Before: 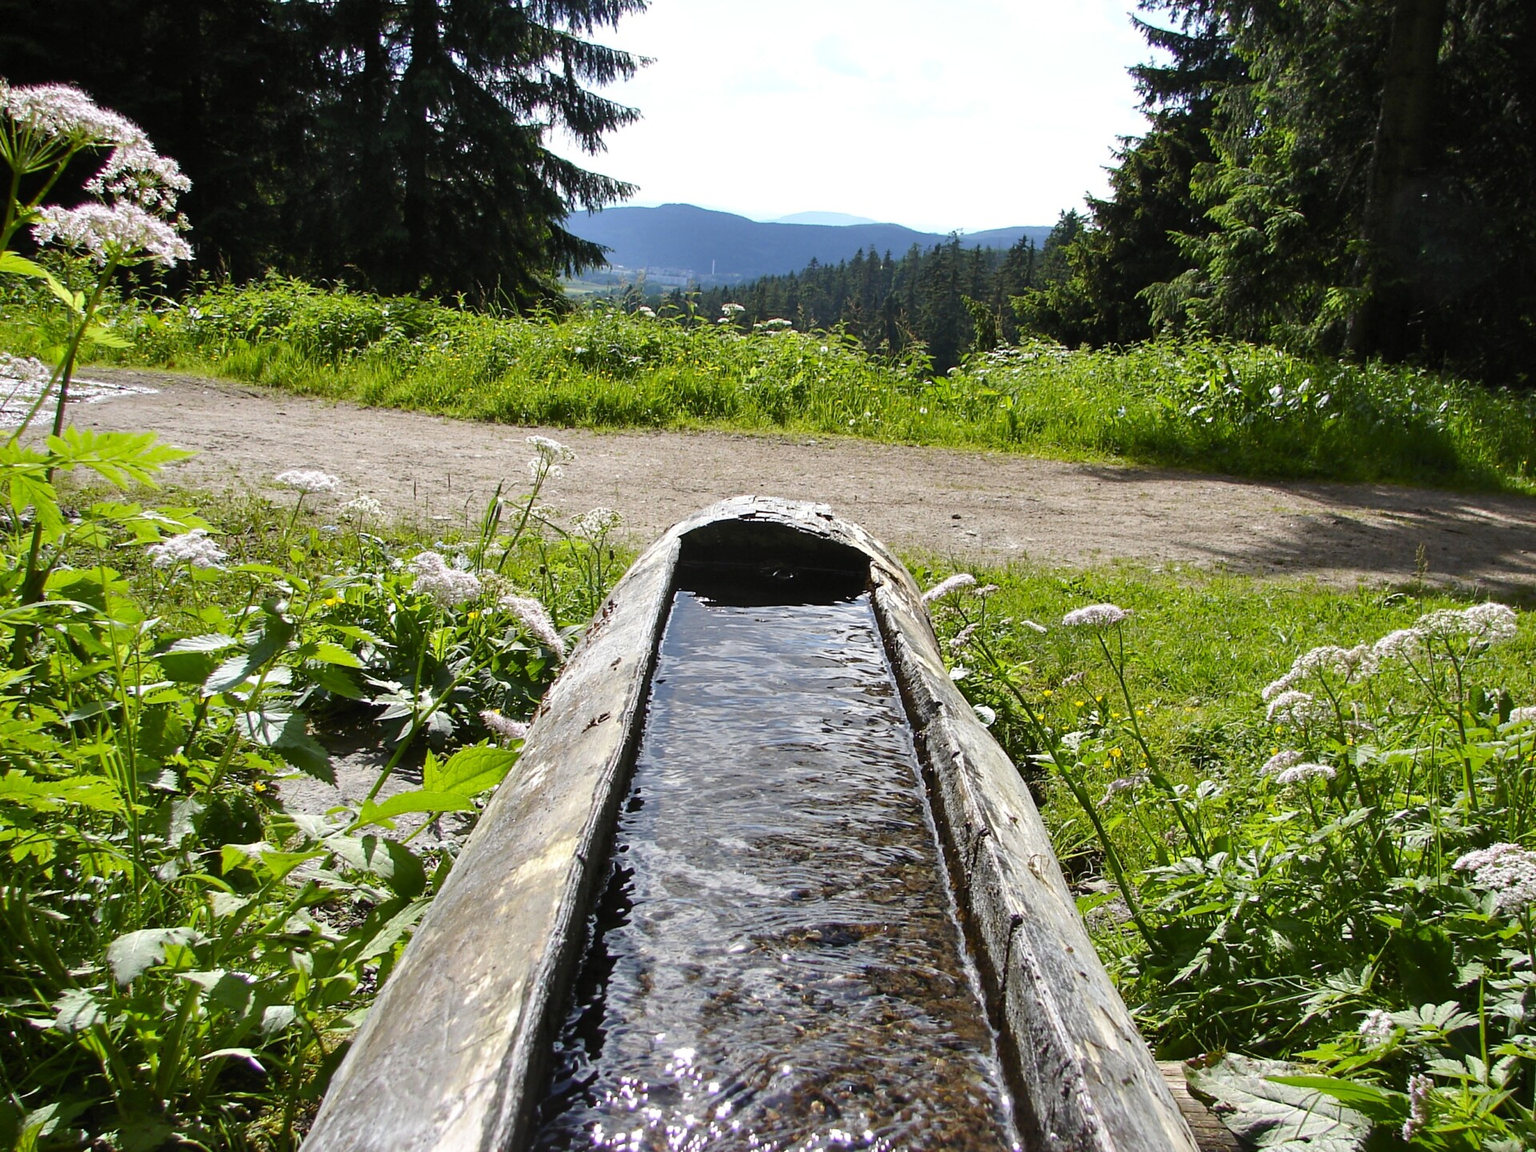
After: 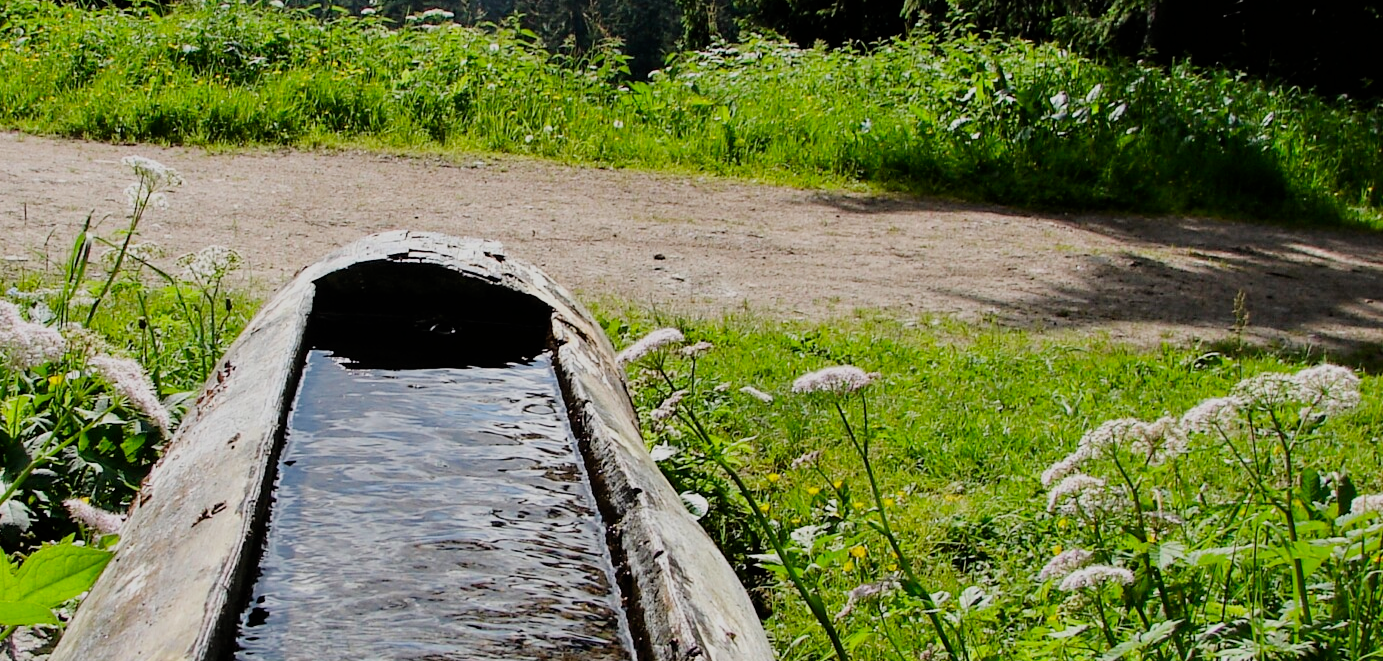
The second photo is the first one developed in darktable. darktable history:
filmic rgb: black relative exposure -7.65 EV, white relative exposure 4.56 EV, hardness 3.61, contrast 1.05
crop and rotate: left 27.938%, top 27.046%, bottom 27.046%
